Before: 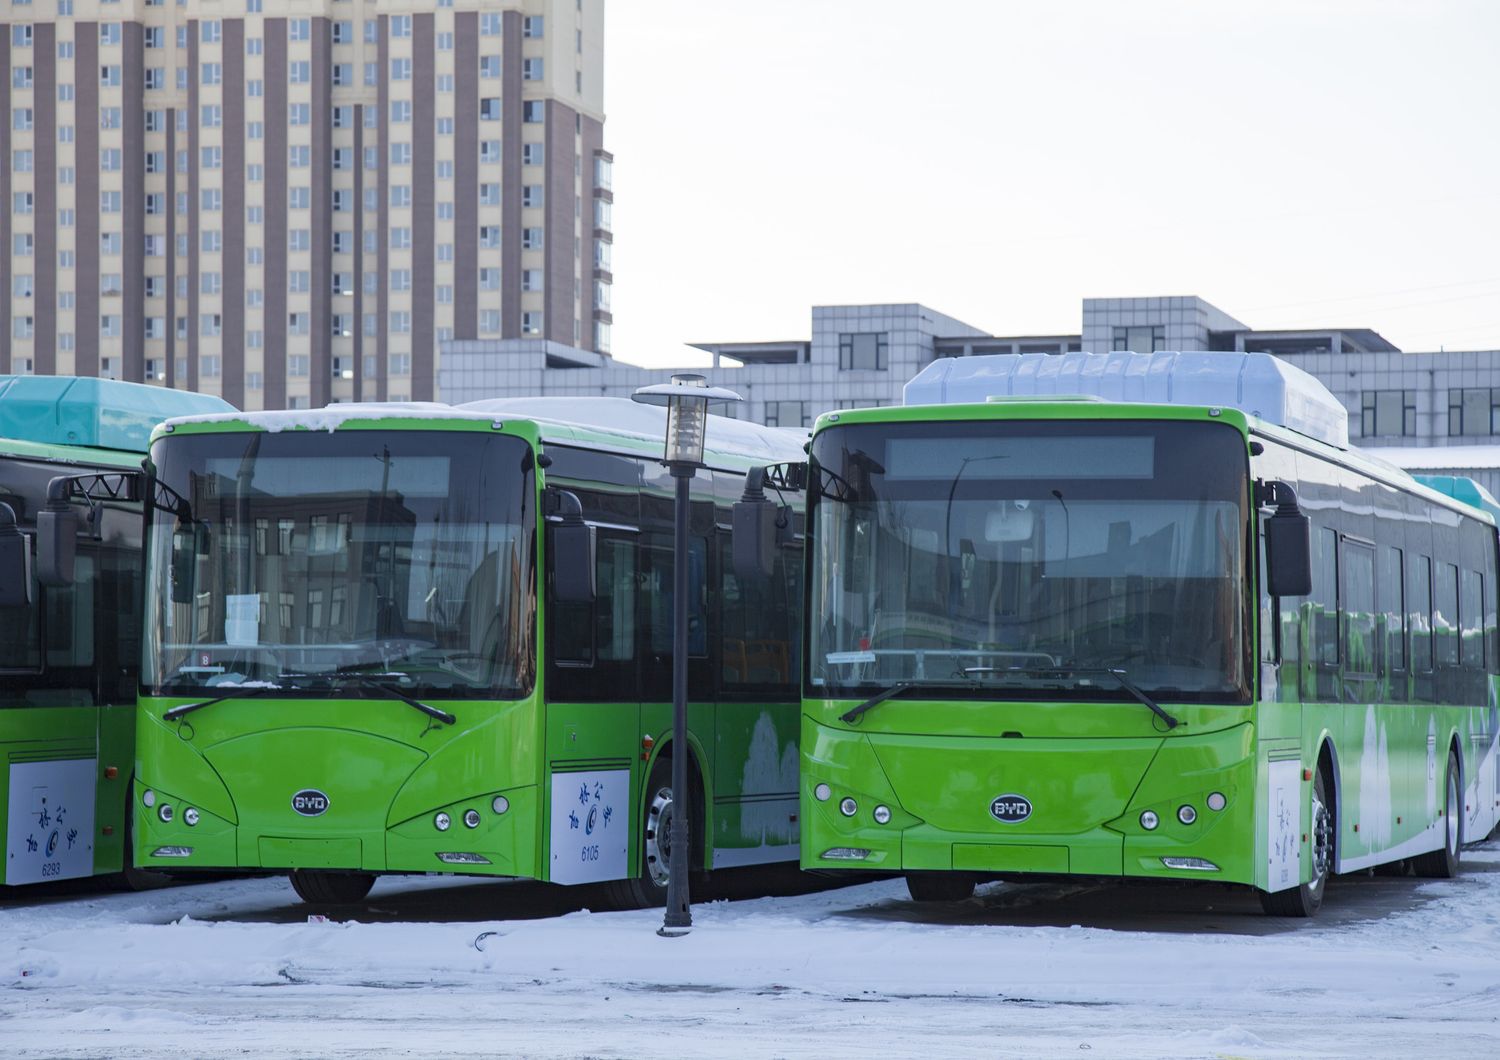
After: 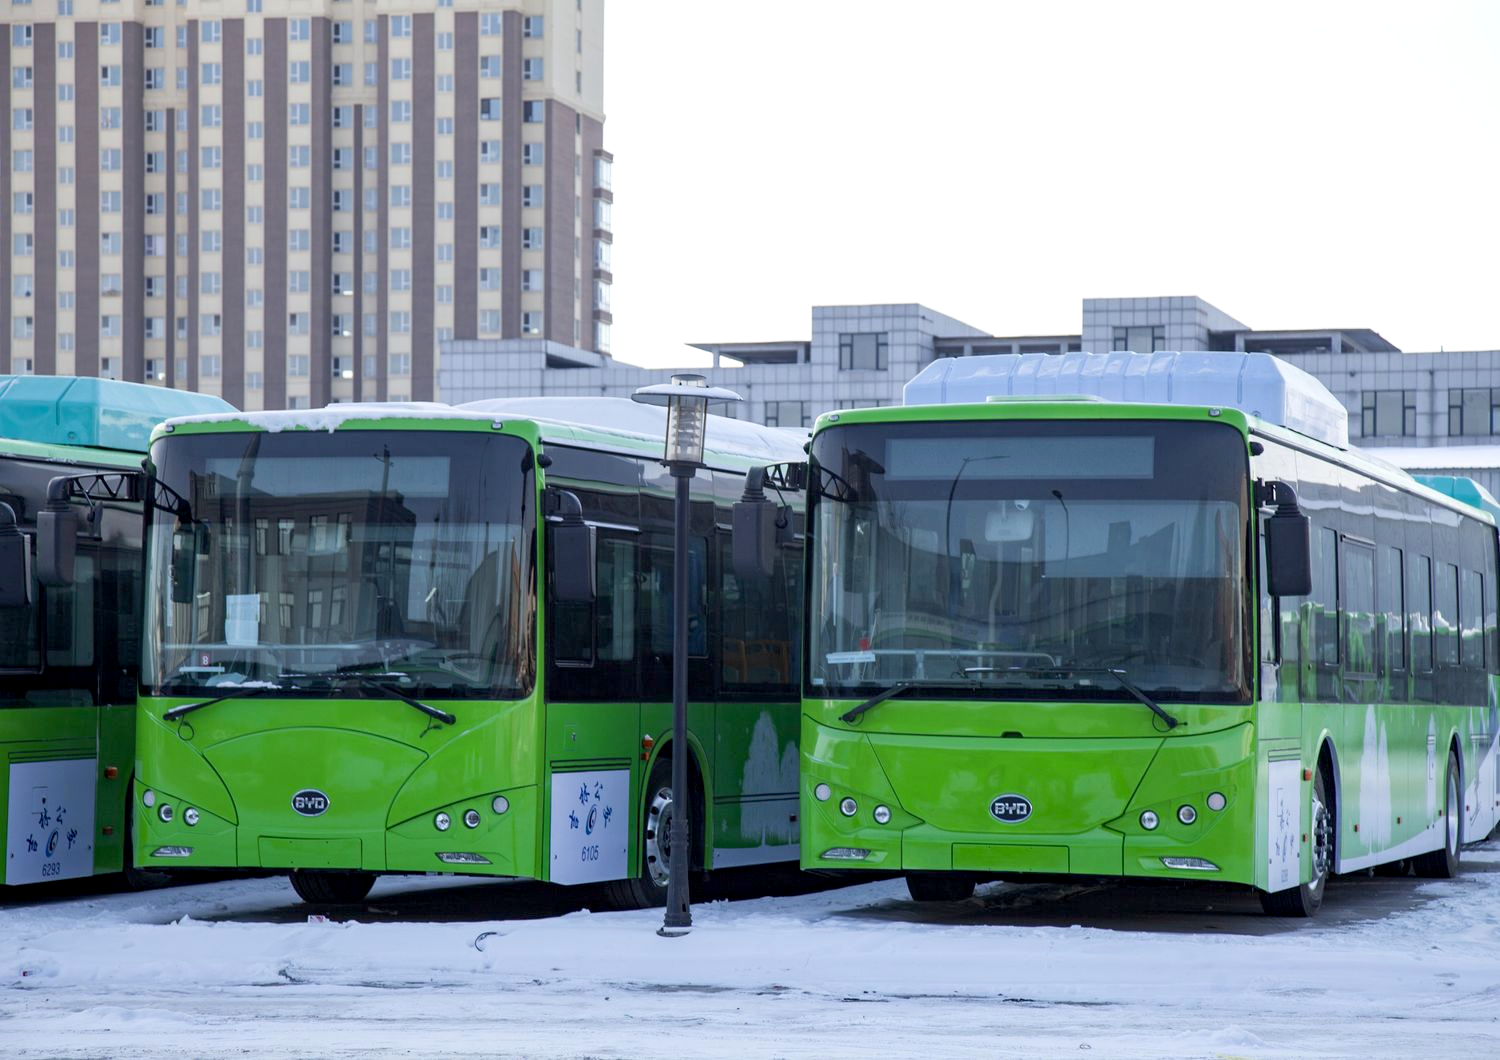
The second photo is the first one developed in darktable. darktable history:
exposure: black level correction 0.007, exposure 0.158 EV, compensate highlight preservation false
